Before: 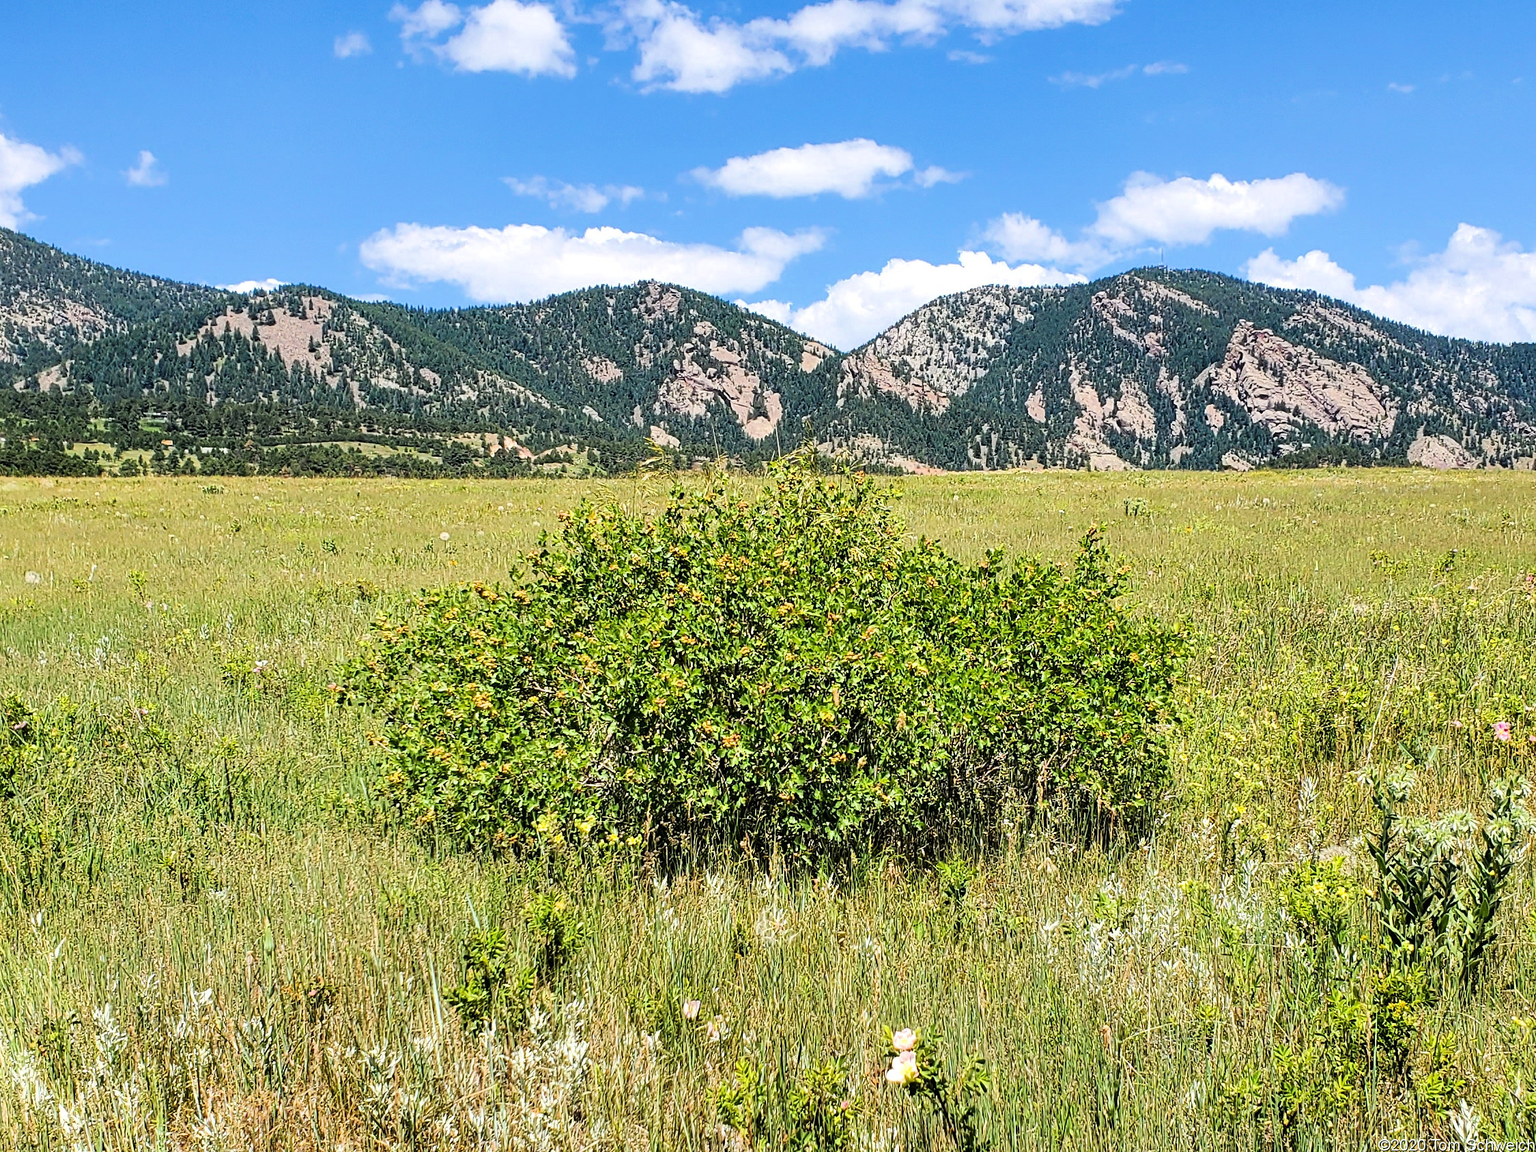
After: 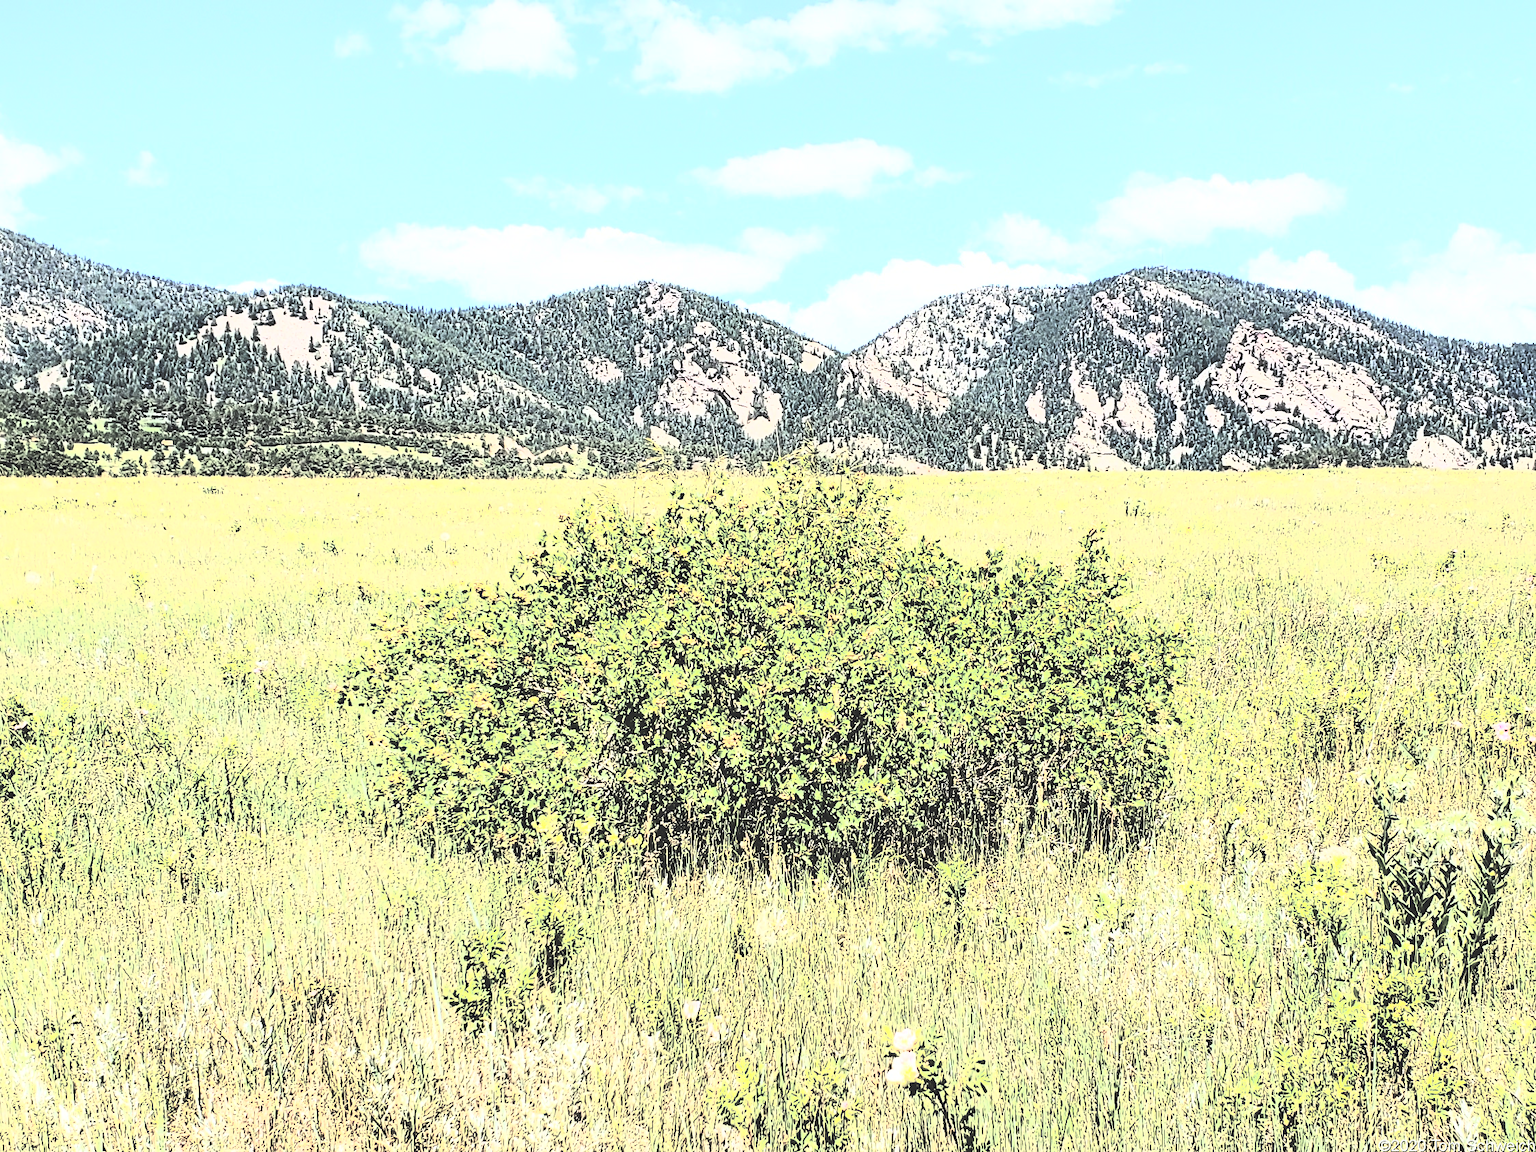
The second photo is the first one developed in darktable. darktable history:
exposure: black level correction -0.086, compensate highlight preservation false
tone curve: curves: ch0 [(0, 0) (0.004, 0.001) (0.133, 0.112) (0.325, 0.362) (0.832, 0.893) (1, 1)], color space Lab, independent channels, preserve colors none
contrast brightness saturation: contrast 0.92, brightness 0.204
